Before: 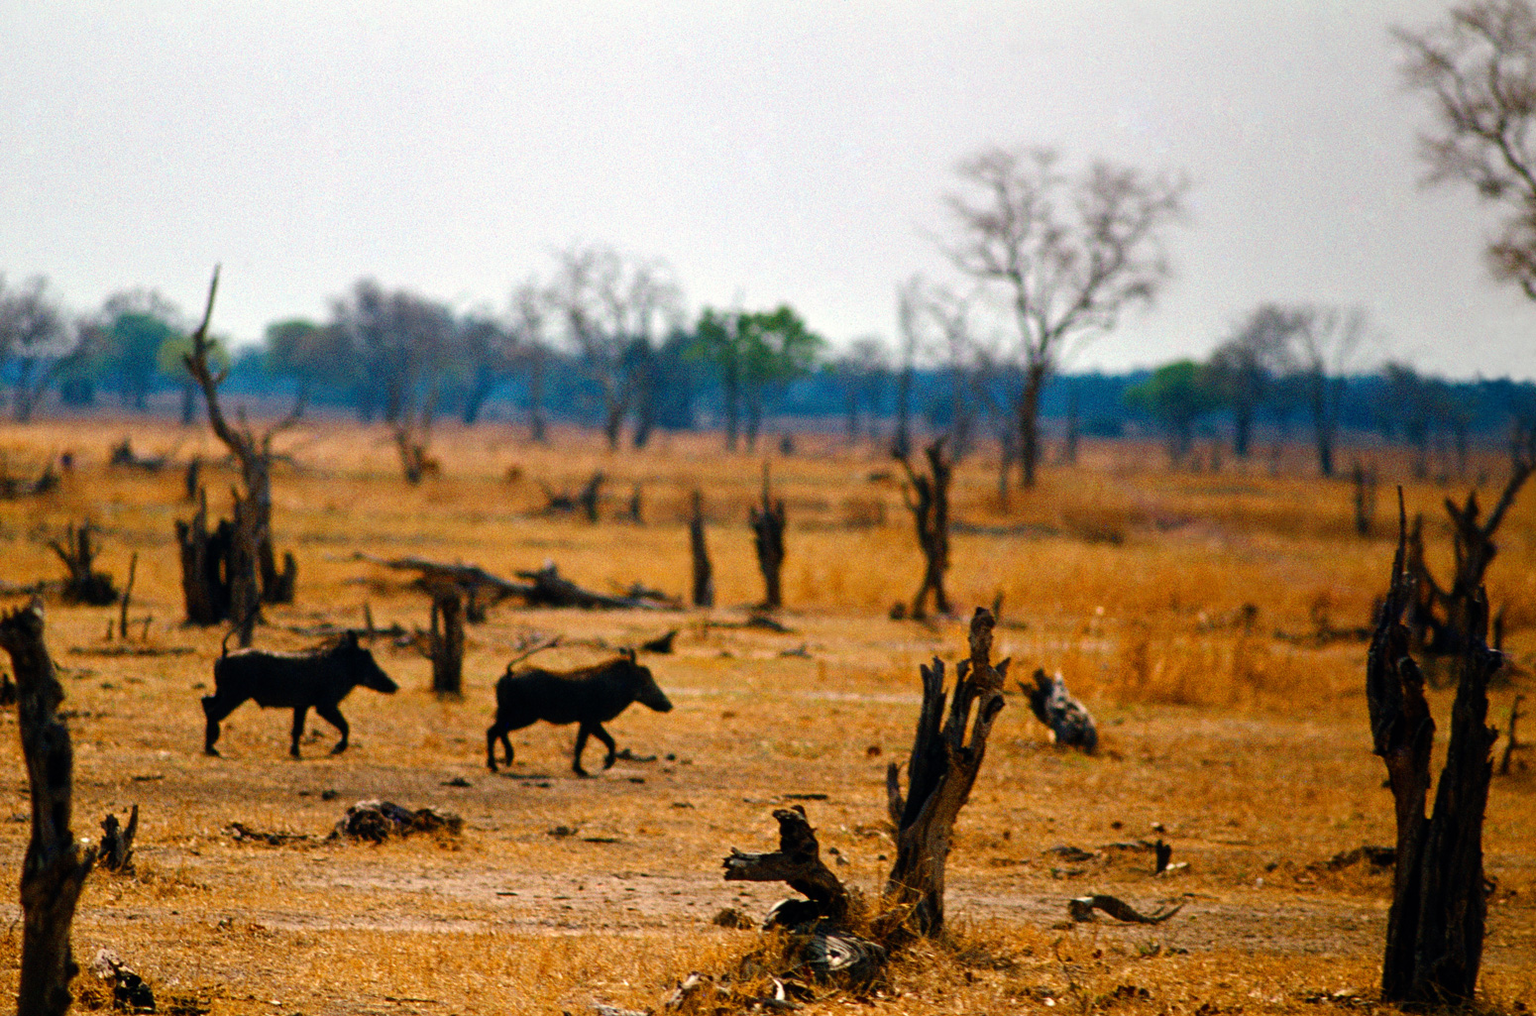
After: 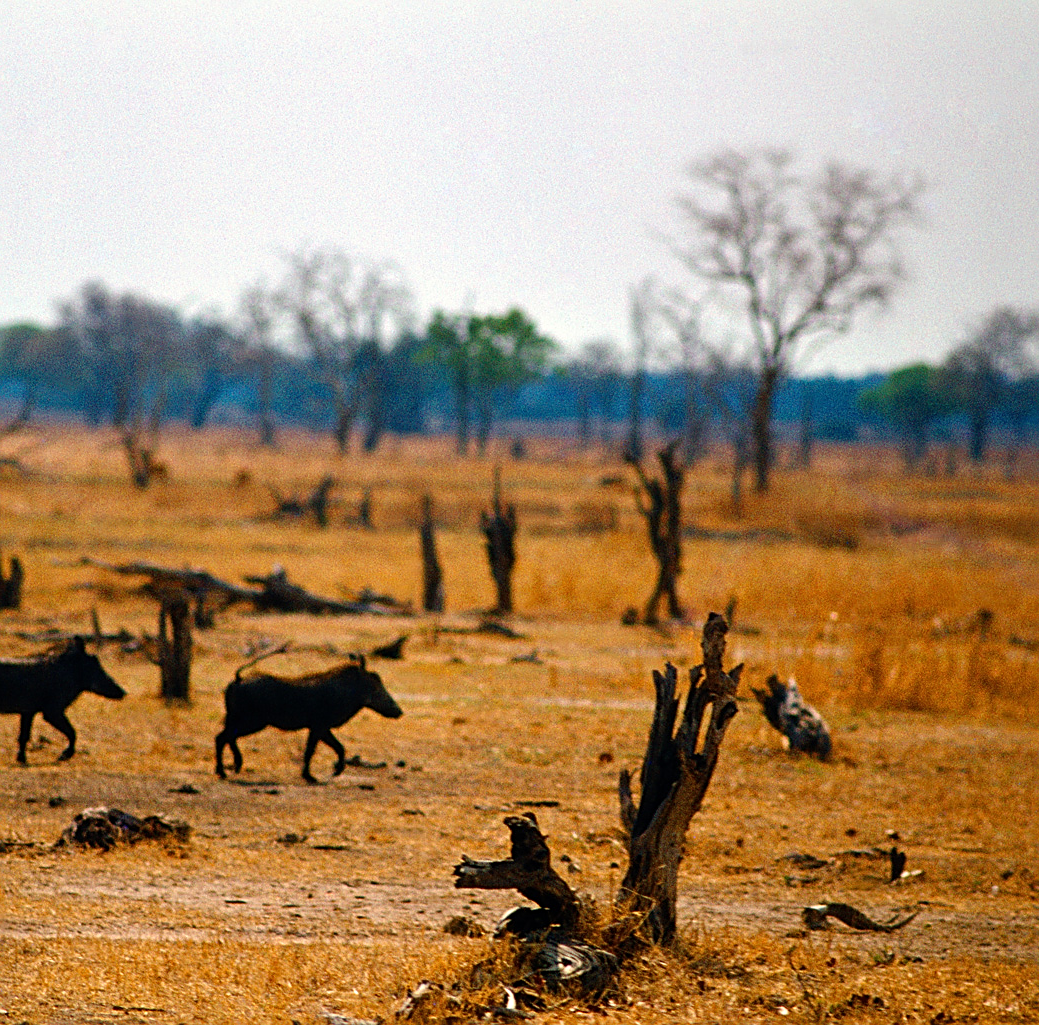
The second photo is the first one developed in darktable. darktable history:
crop and rotate: left 17.833%, right 15.128%
sharpen: on, module defaults
